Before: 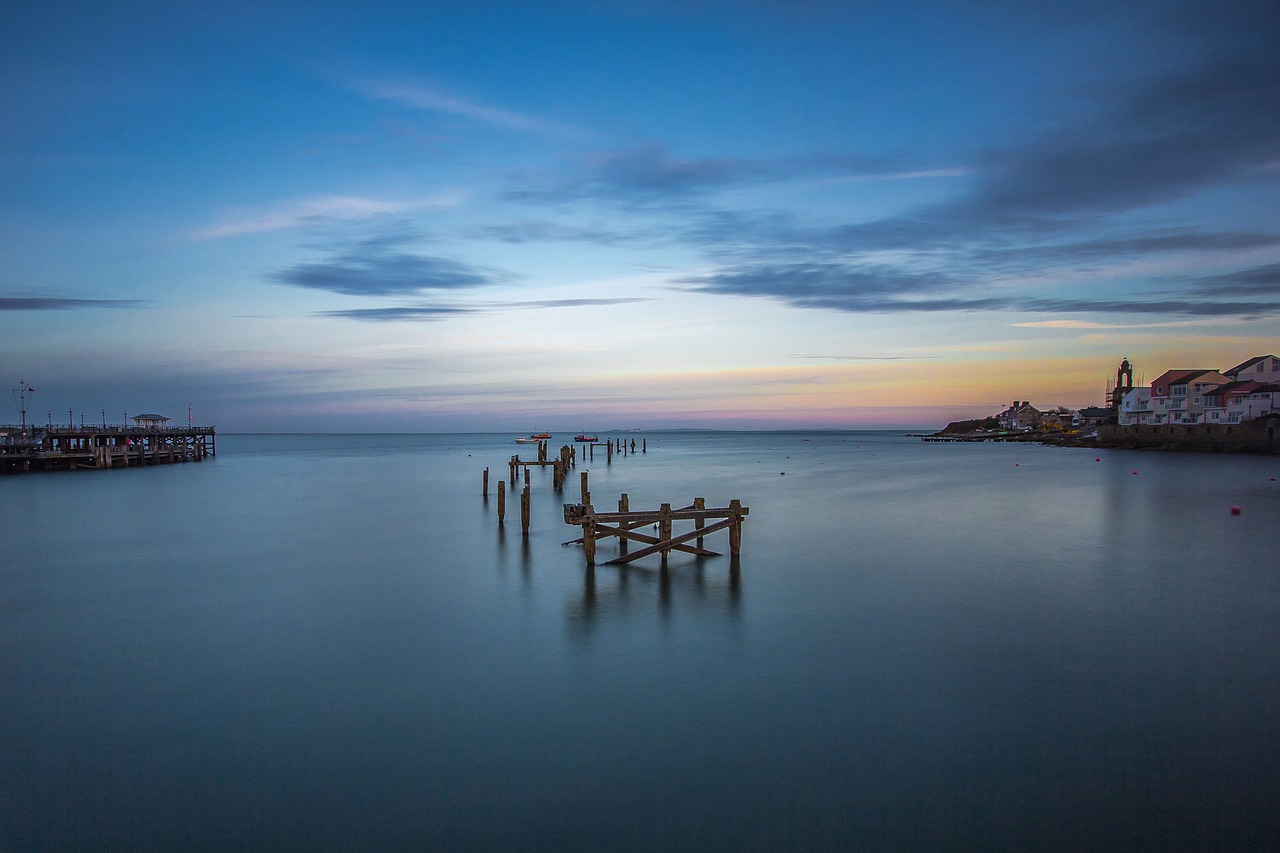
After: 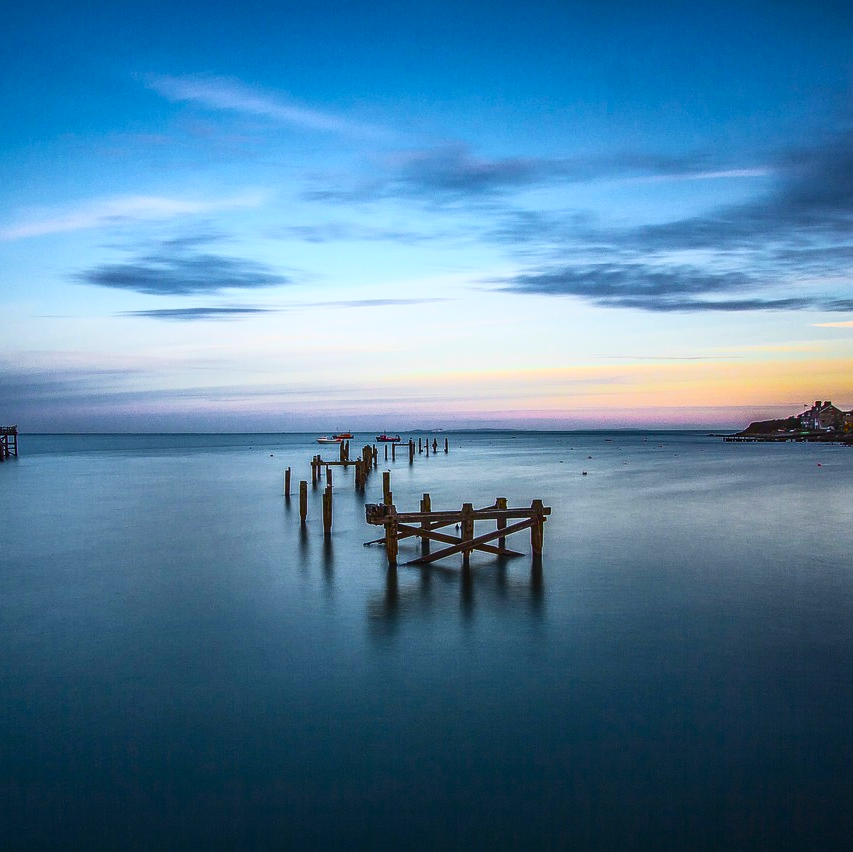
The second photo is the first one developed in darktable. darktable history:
local contrast: detail 110%
contrast brightness saturation: contrast 0.39, brightness 0.1
crop and rotate: left 15.546%, right 17.787%
color balance rgb: perceptual saturation grading › global saturation 20%, global vibrance 20%
